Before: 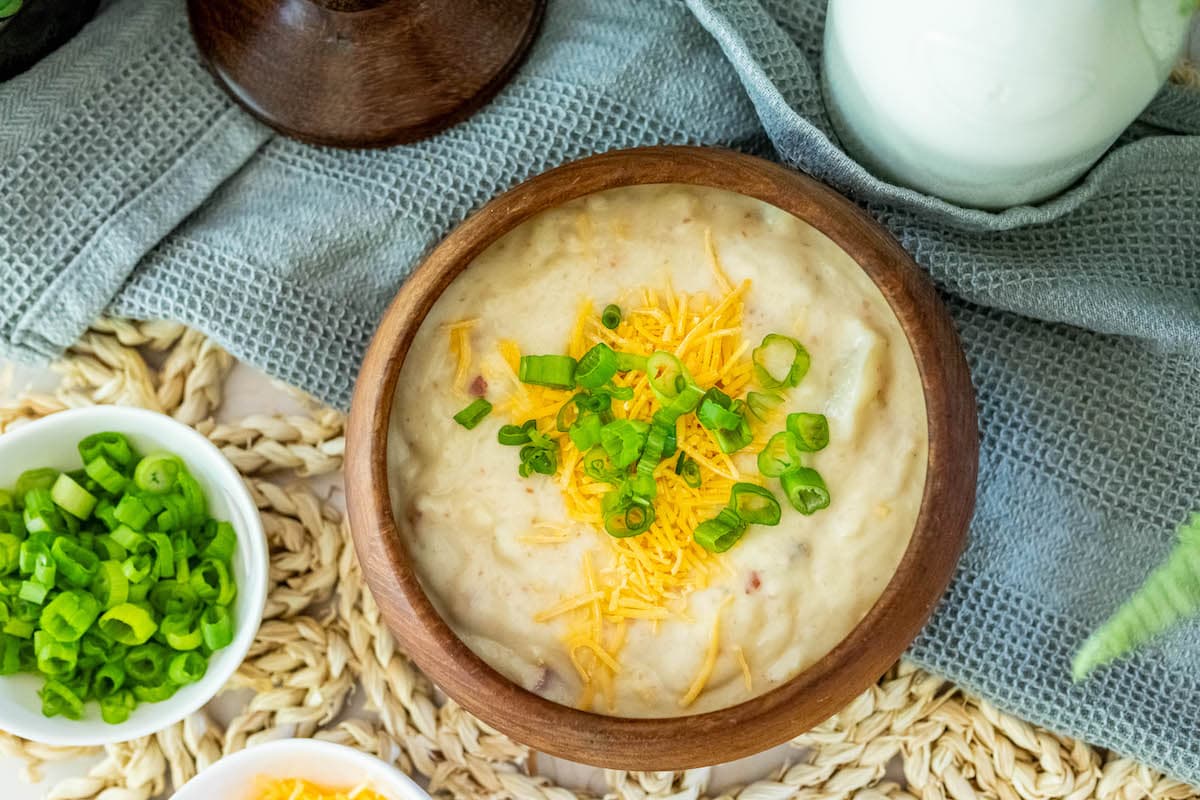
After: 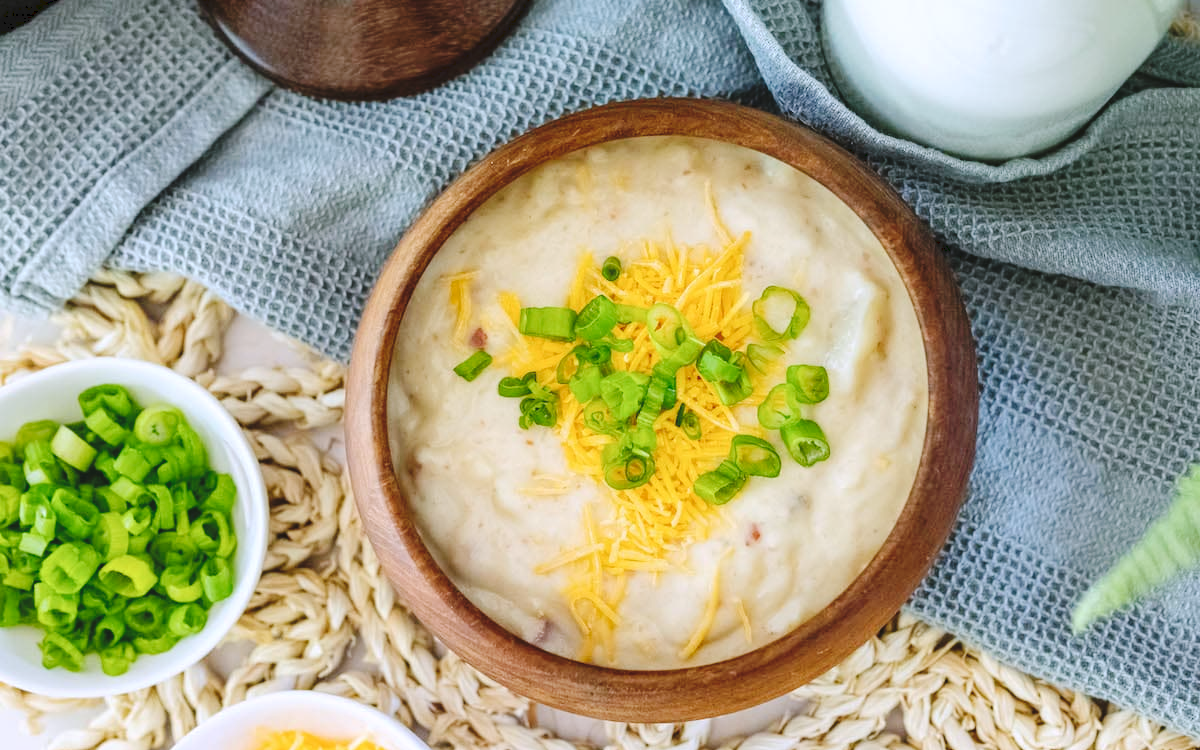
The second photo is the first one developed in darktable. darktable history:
white balance: red 1.004, blue 1.096
crop and rotate: top 6.25%
tone curve: curves: ch0 [(0, 0) (0.003, 0.068) (0.011, 0.079) (0.025, 0.092) (0.044, 0.107) (0.069, 0.121) (0.1, 0.134) (0.136, 0.16) (0.177, 0.198) (0.224, 0.242) (0.277, 0.312) (0.335, 0.384) (0.399, 0.461) (0.468, 0.539) (0.543, 0.622) (0.623, 0.691) (0.709, 0.763) (0.801, 0.833) (0.898, 0.909) (1, 1)], preserve colors none
